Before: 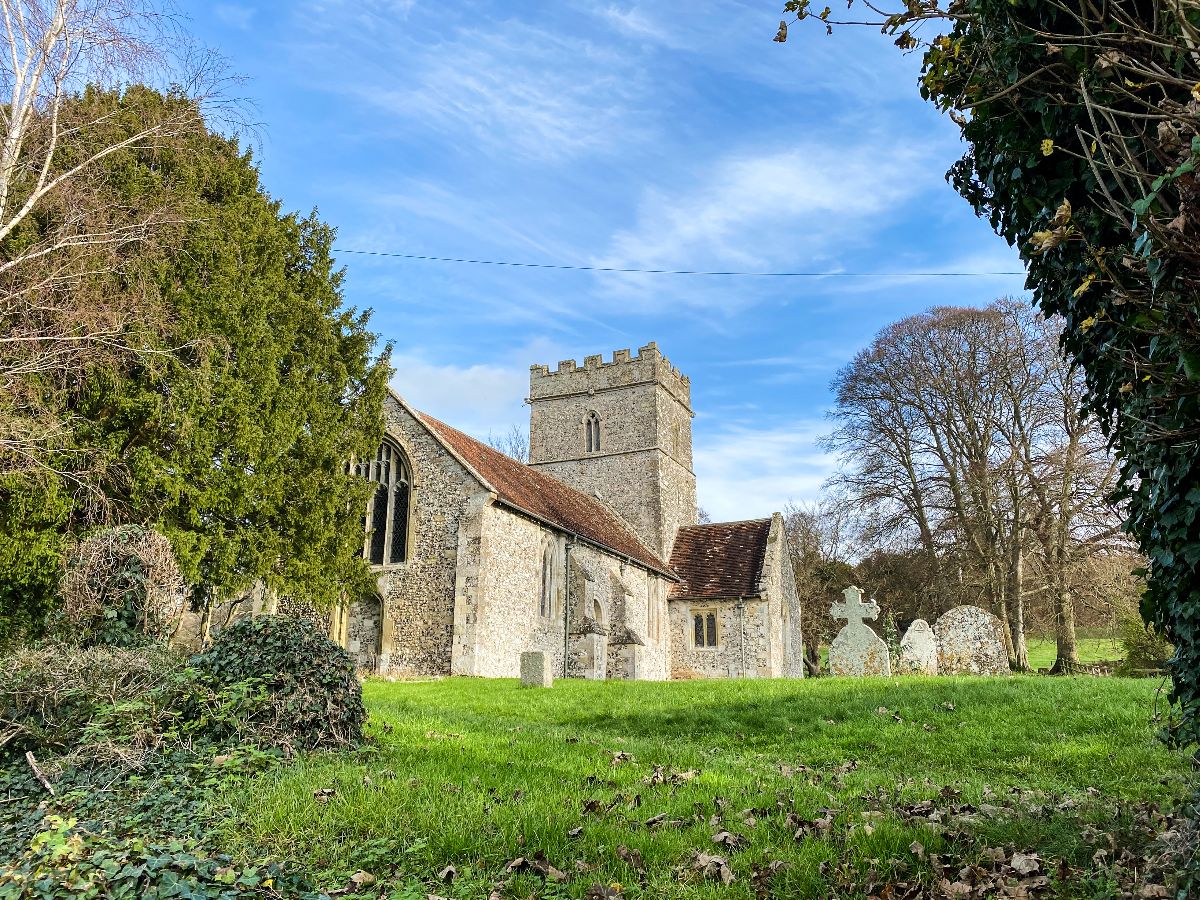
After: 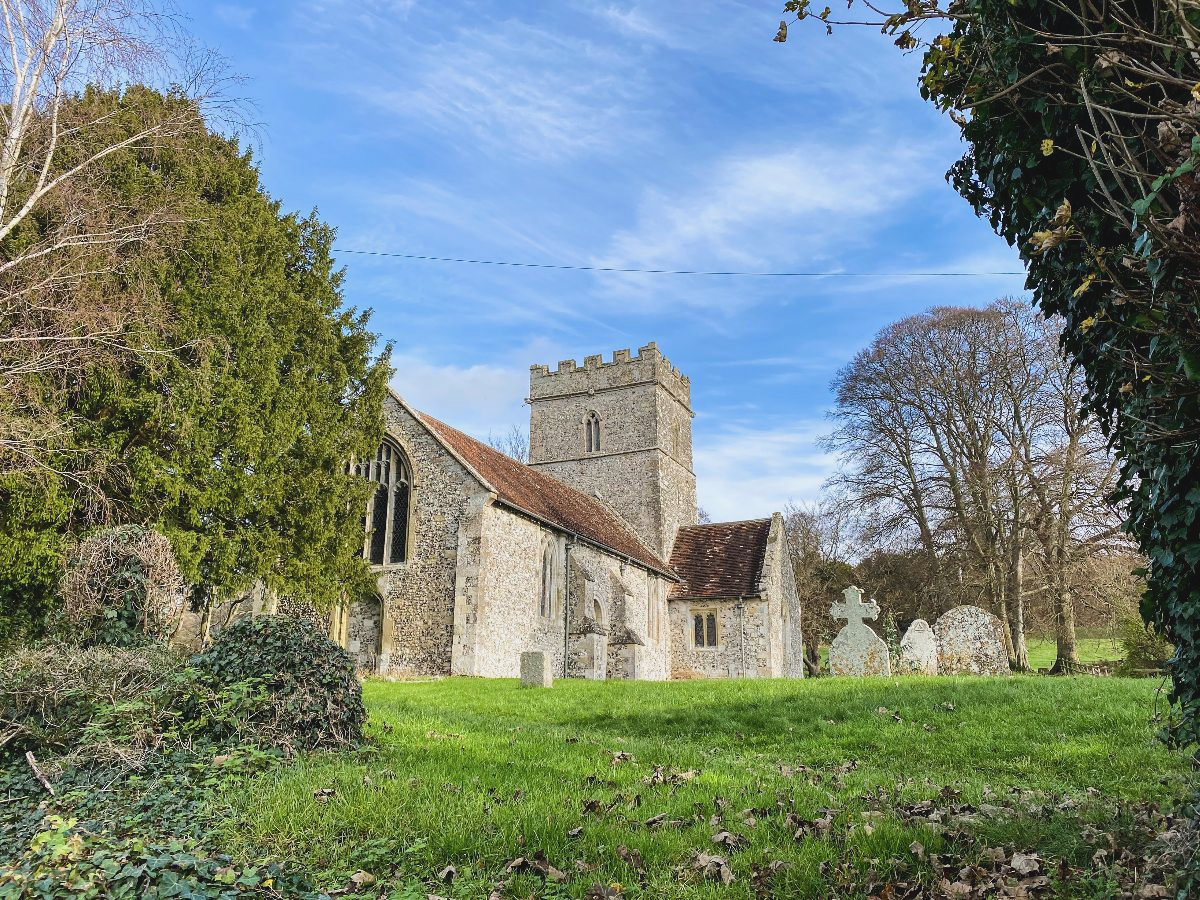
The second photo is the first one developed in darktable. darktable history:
contrast brightness saturation: contrast -0.1, saturation -0.1
white balance: red 1.004, blue 1.024
